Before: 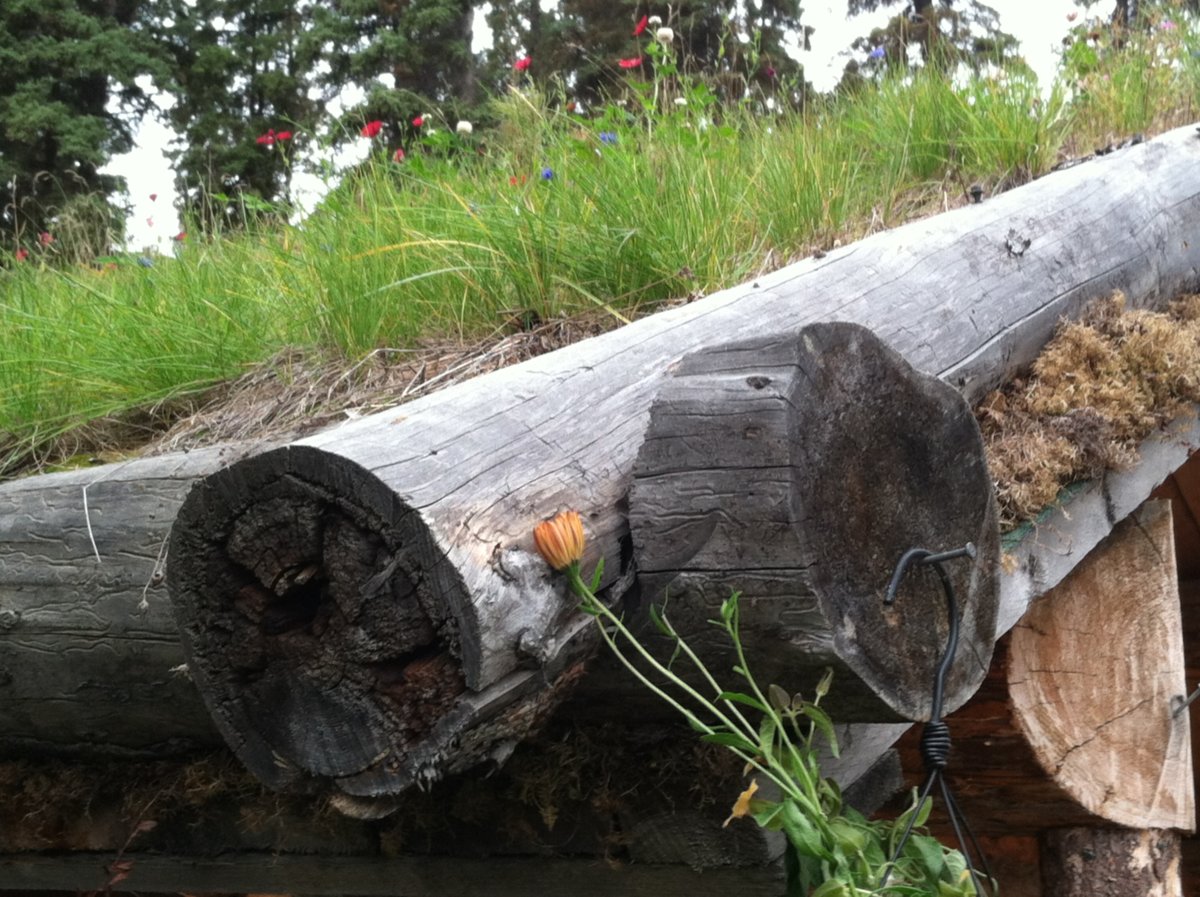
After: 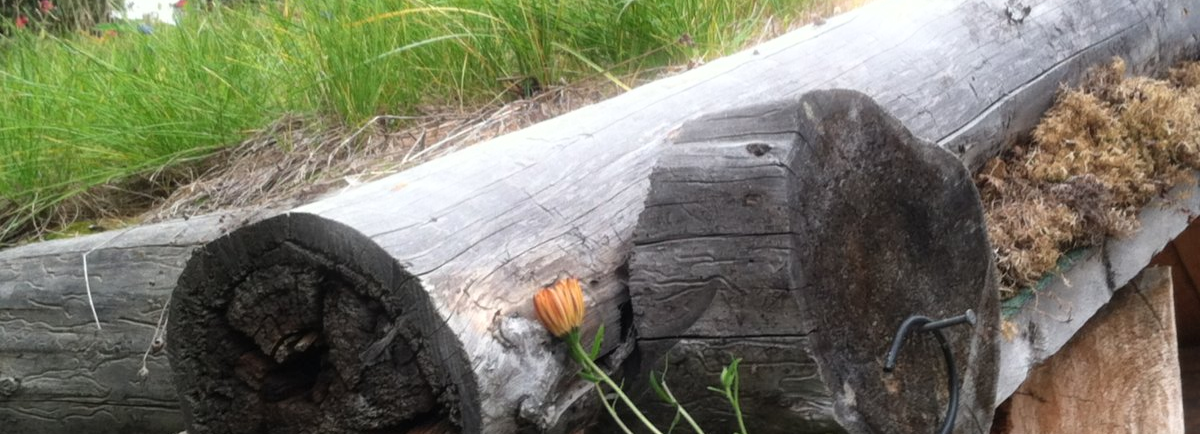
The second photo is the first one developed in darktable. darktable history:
shadows and highlights: shadows 20.91, highlights -35.45, soften with gaussian
crop and rotate: top 26.056%, bottom 25.543%
bloom: size 5%, threshold 95%, strength 15%
